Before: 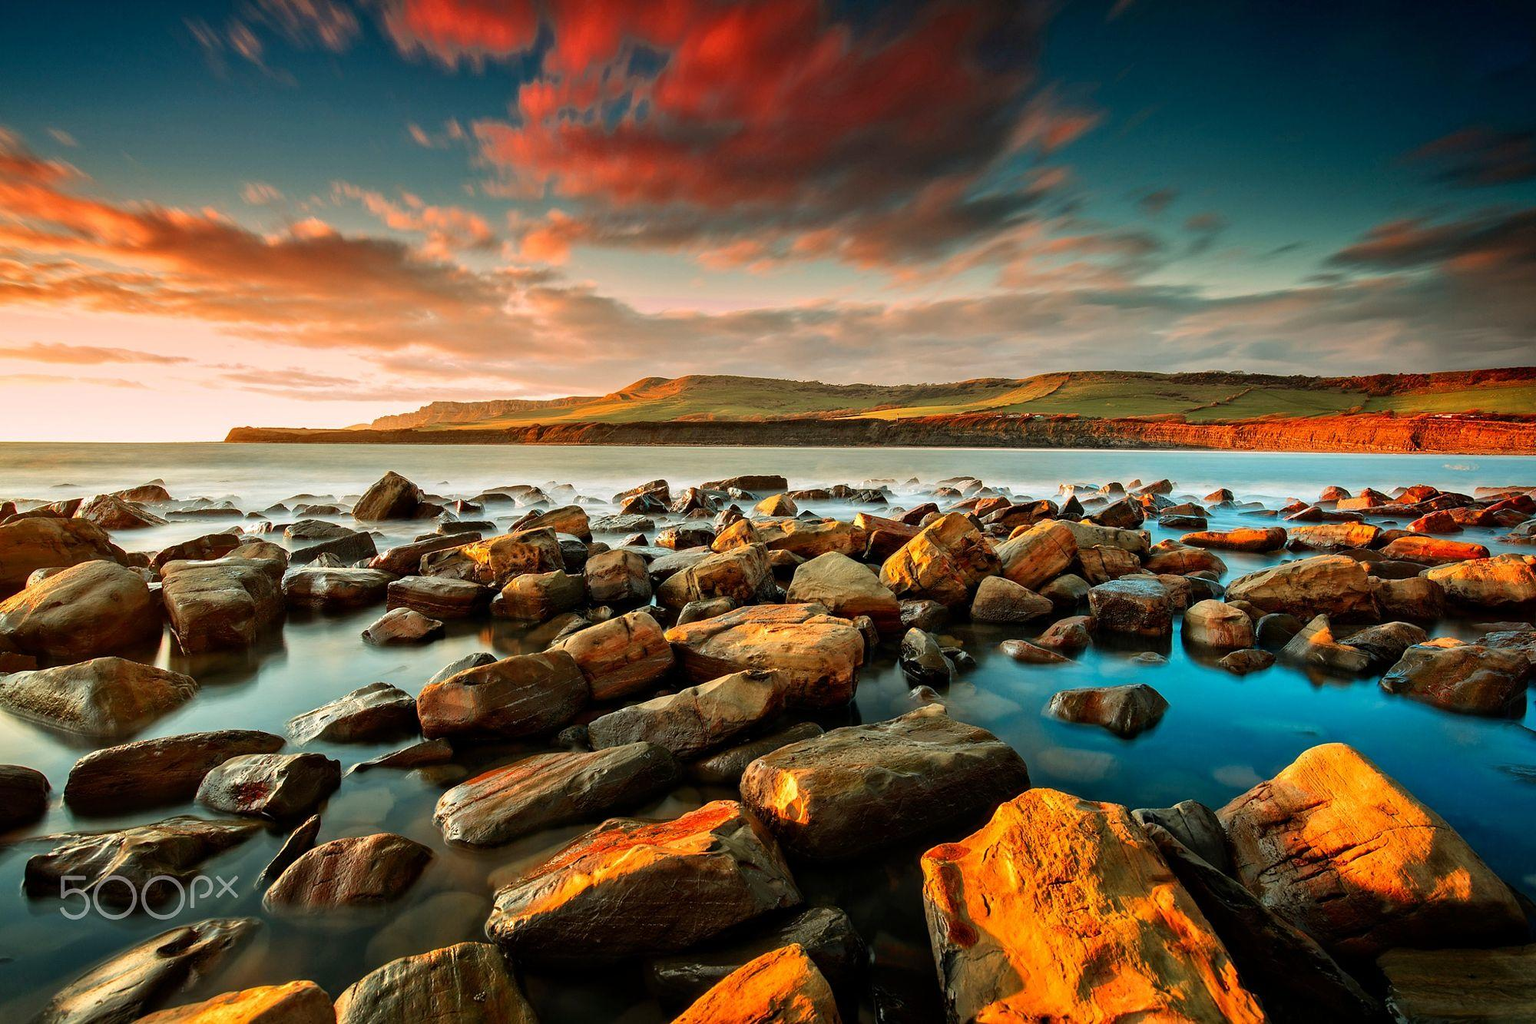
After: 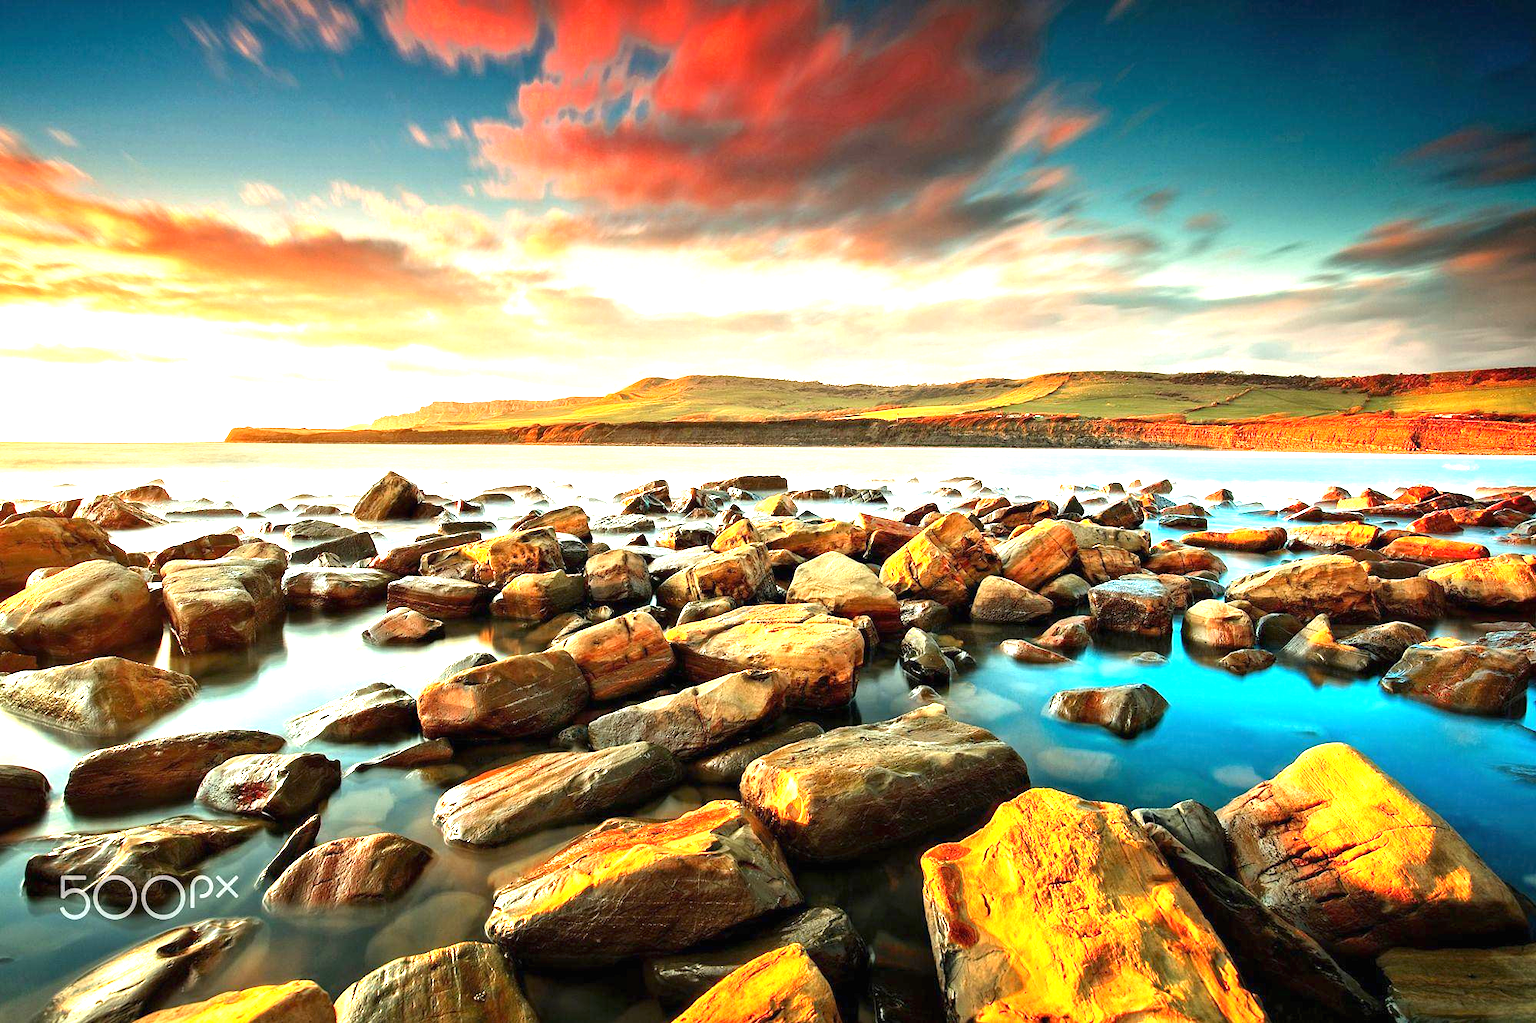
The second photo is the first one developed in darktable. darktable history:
exposure: black level correction 0, exposure 1.691 EV, compensate highlight preservation false
